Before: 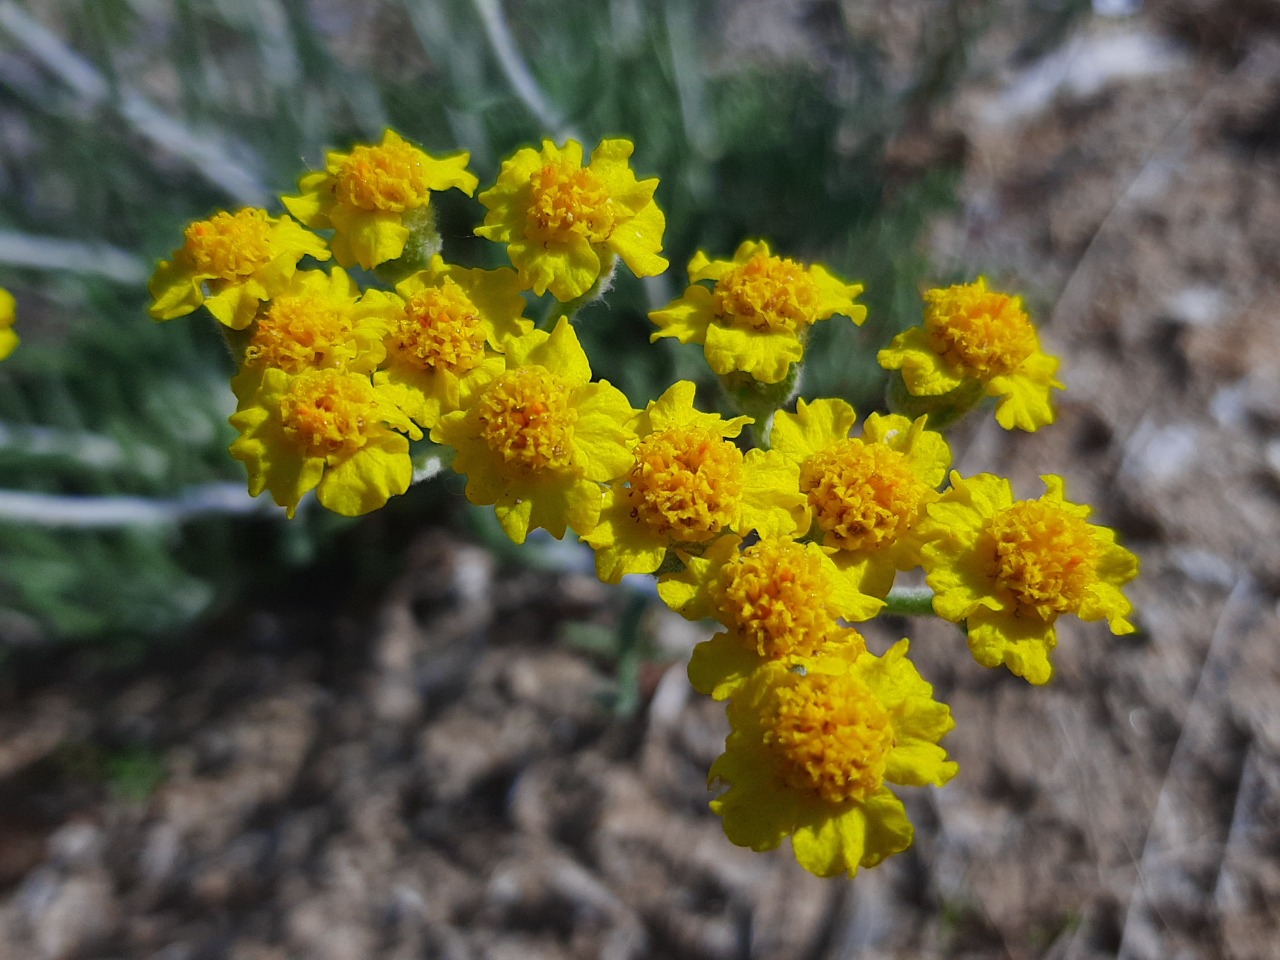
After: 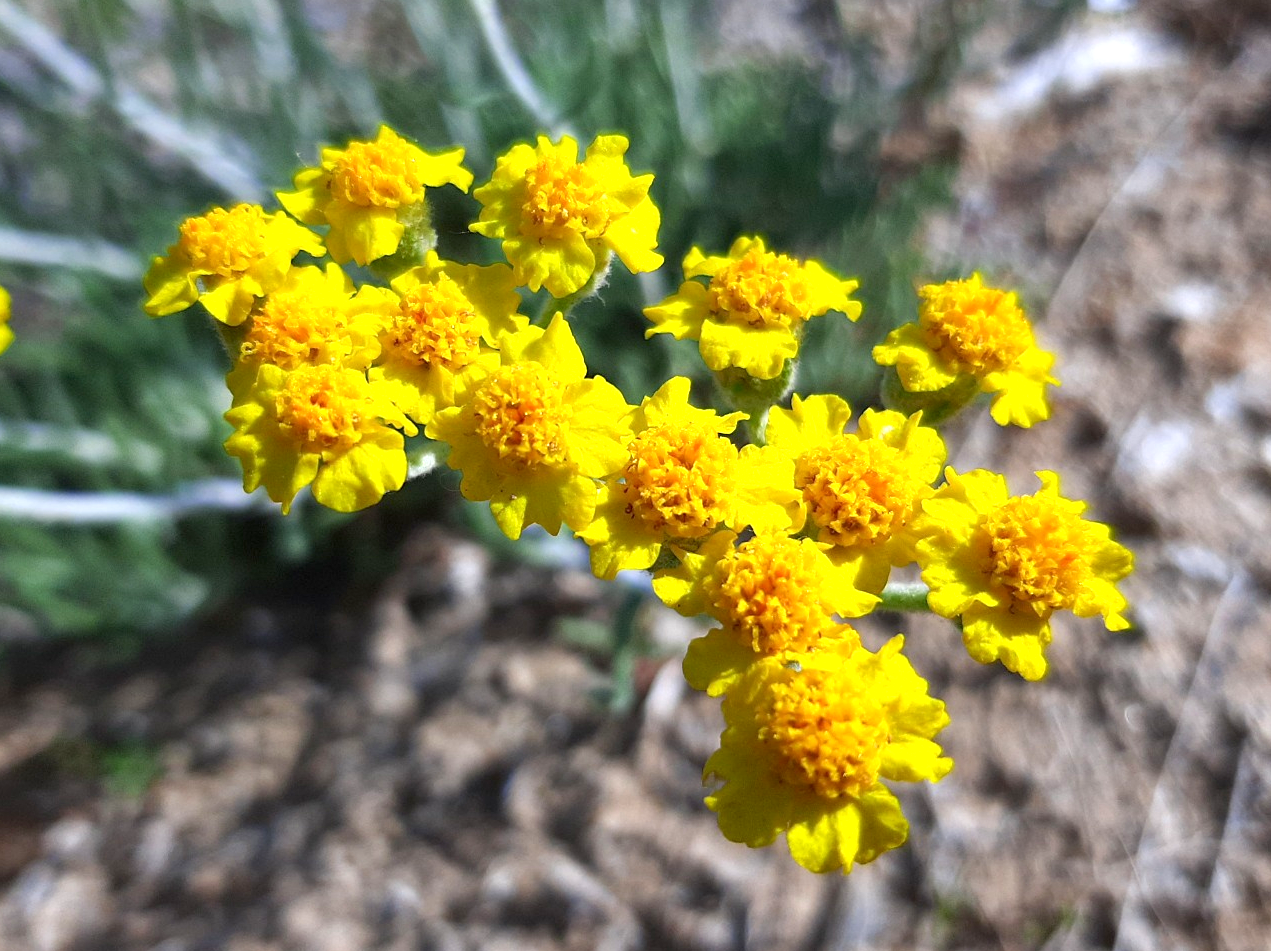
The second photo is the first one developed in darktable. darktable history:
exposure: black level correction 0.001, exposure 1 EV, compensate highlight preservation false
tone equalizer: on, module defaults
crop: left 0.434%, top 0.485%, right 0.244%, bottom 0.386%
